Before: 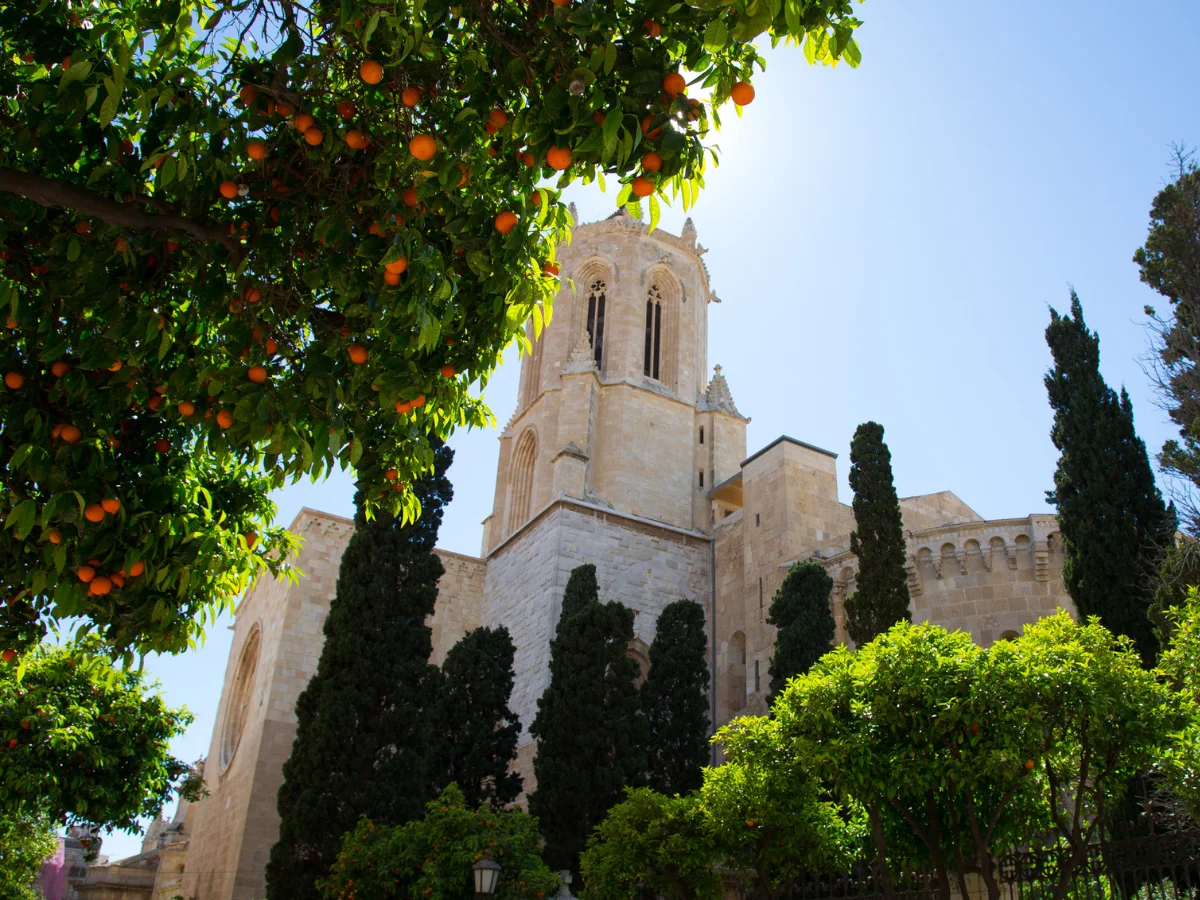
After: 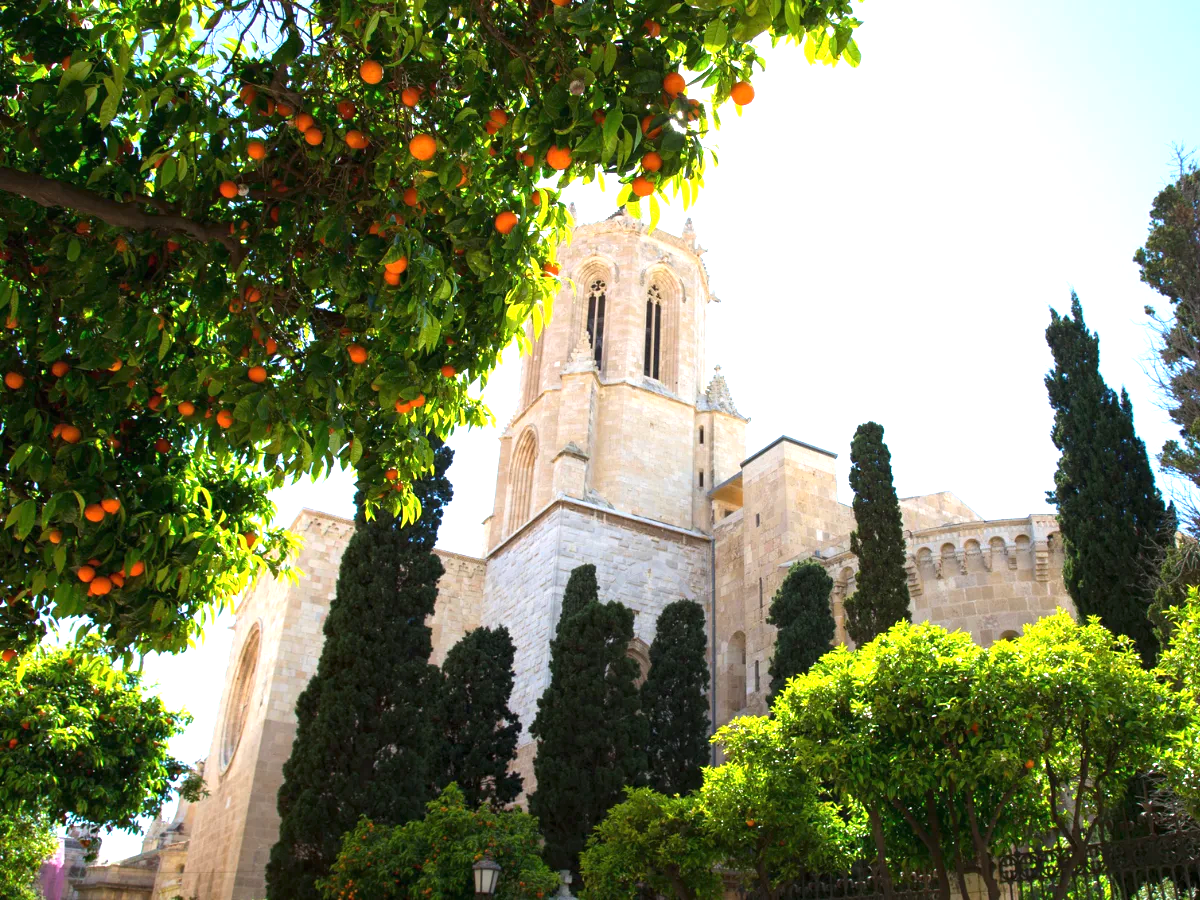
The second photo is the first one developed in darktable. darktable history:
rotate and perspective: crop left 0, crop top 0
exposure: black level correction 0, exposure 1.2 EV, compensate exposure bias true, compensate highlight preservation false
